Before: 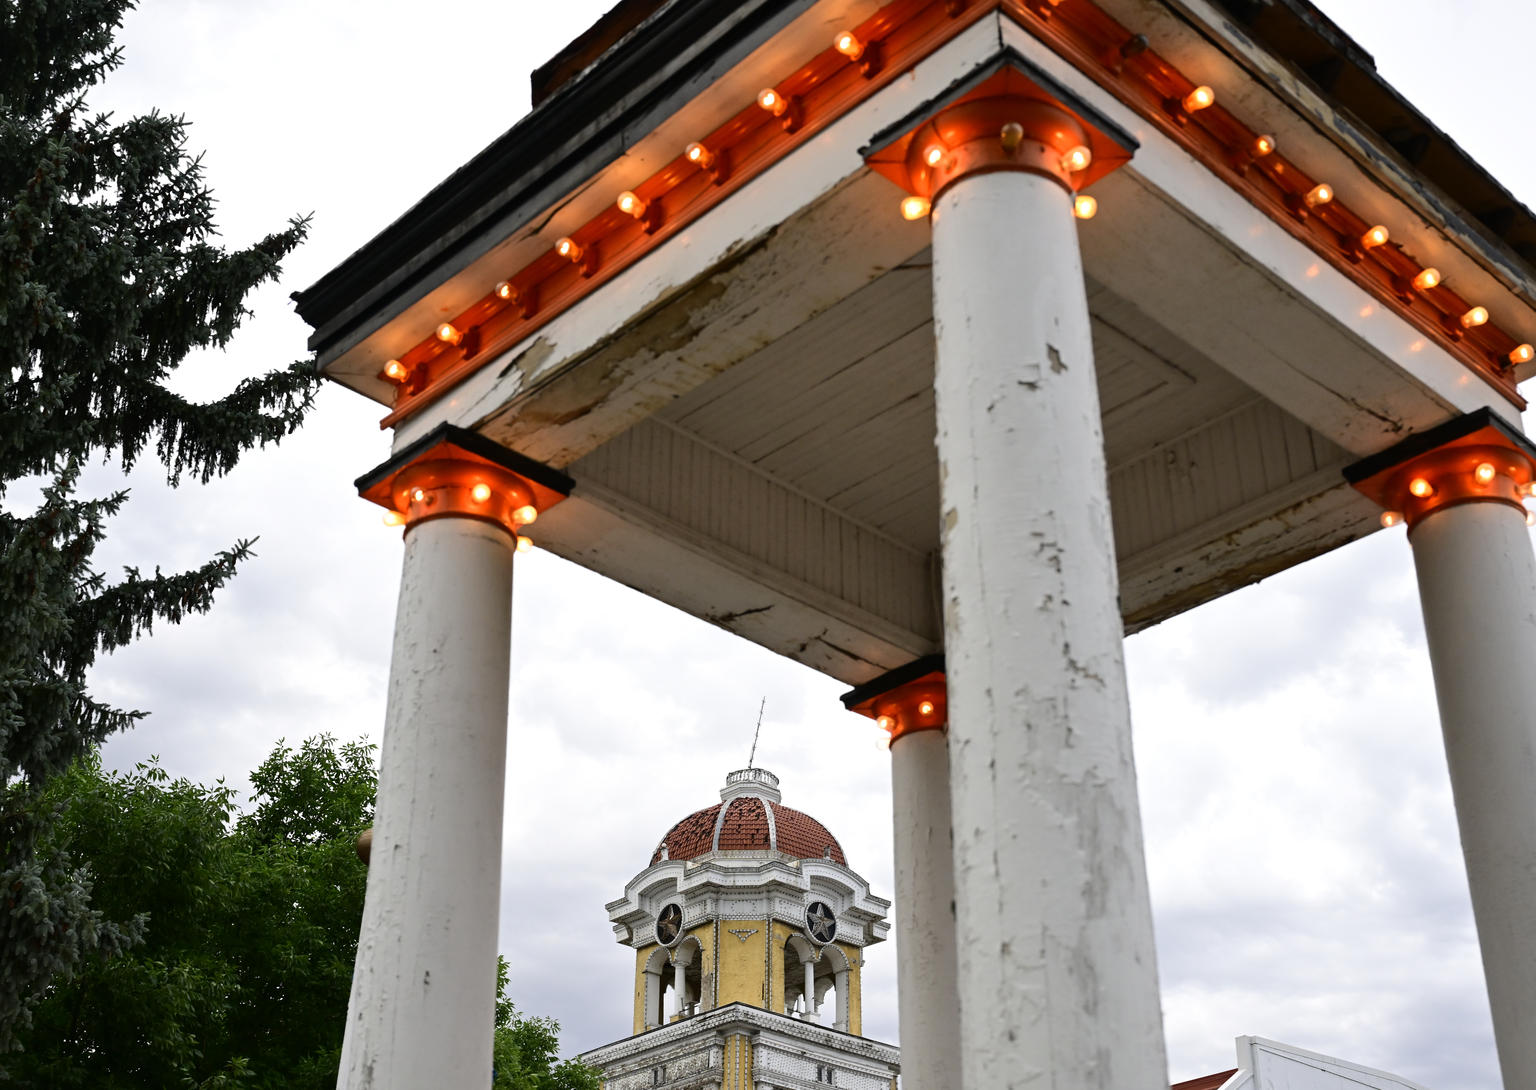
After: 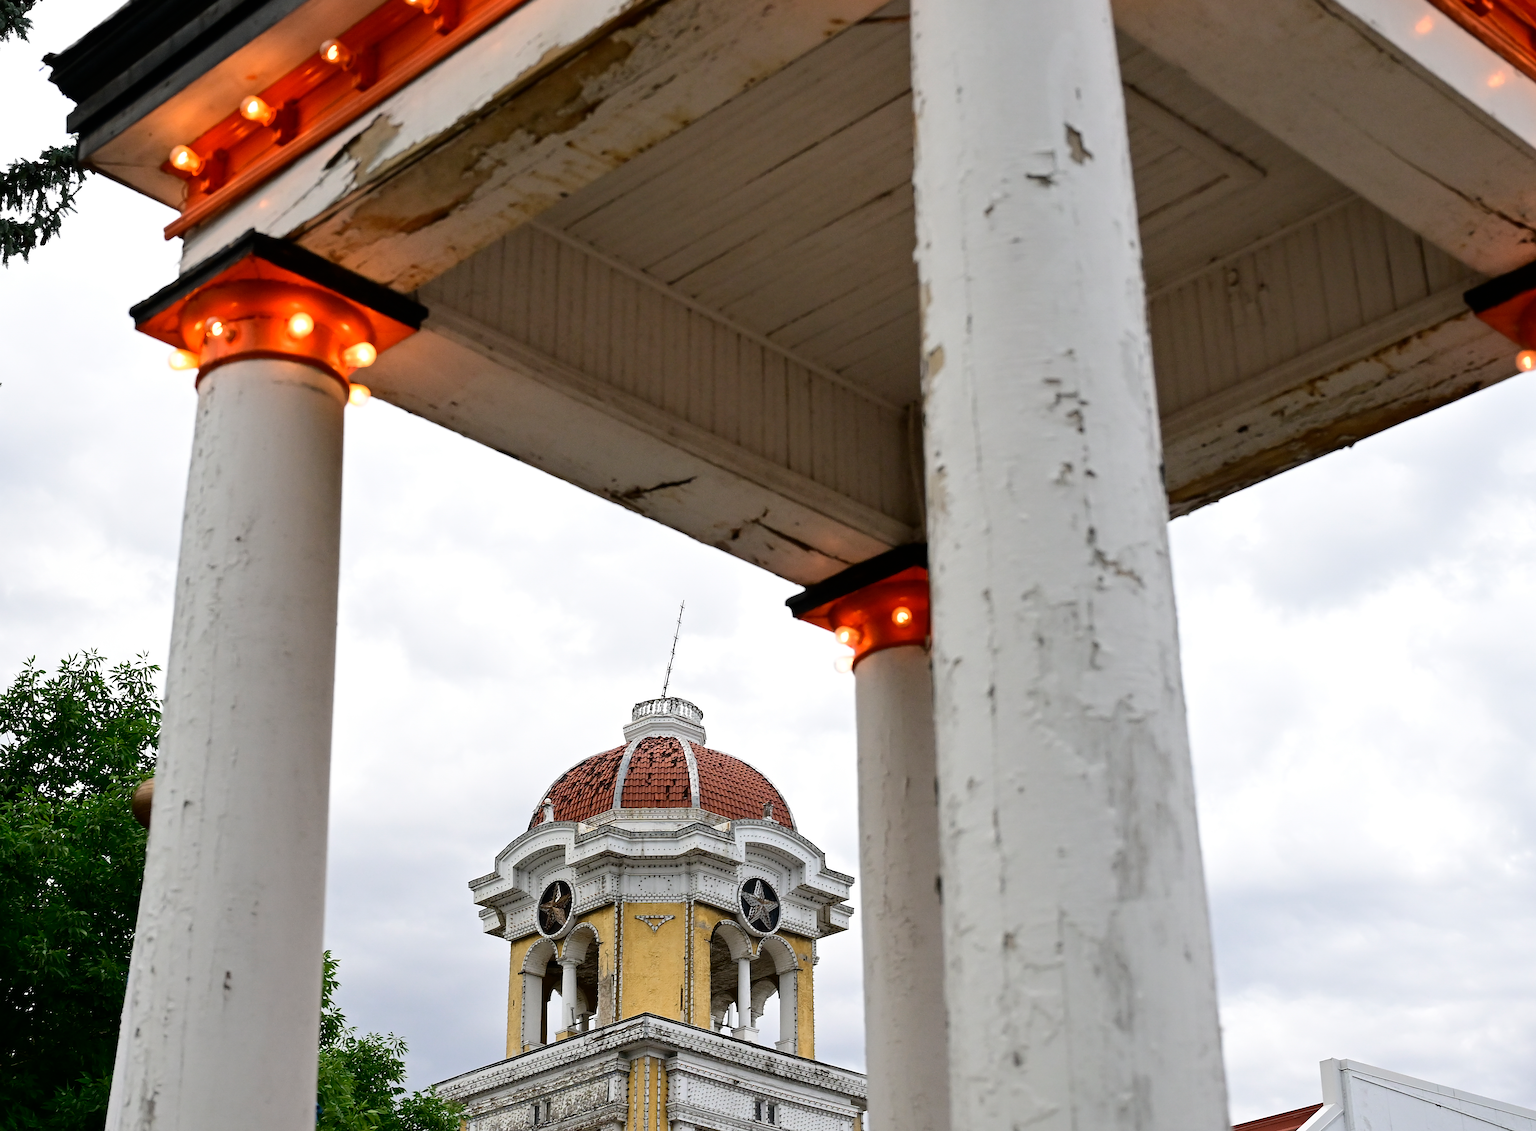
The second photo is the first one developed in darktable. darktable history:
sharpen: on, module defaults
crop: left 16.856%, top 23.175%, right 9.114%
